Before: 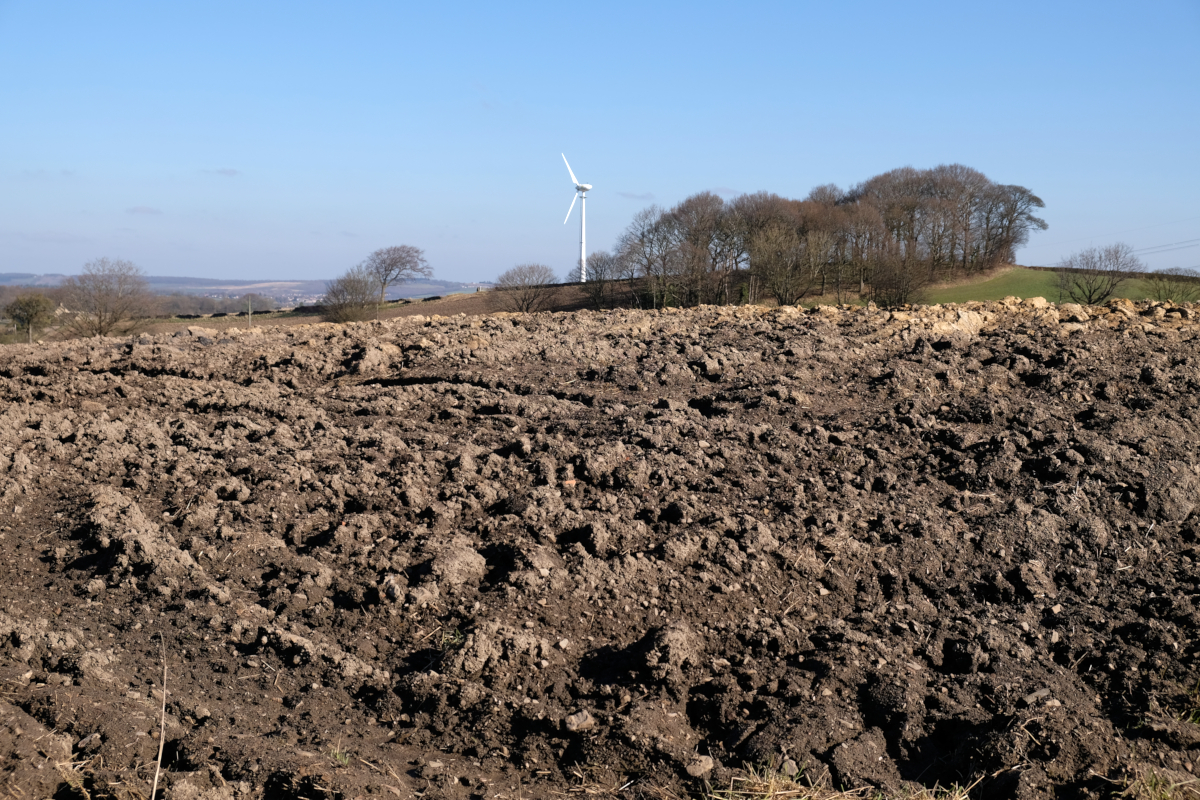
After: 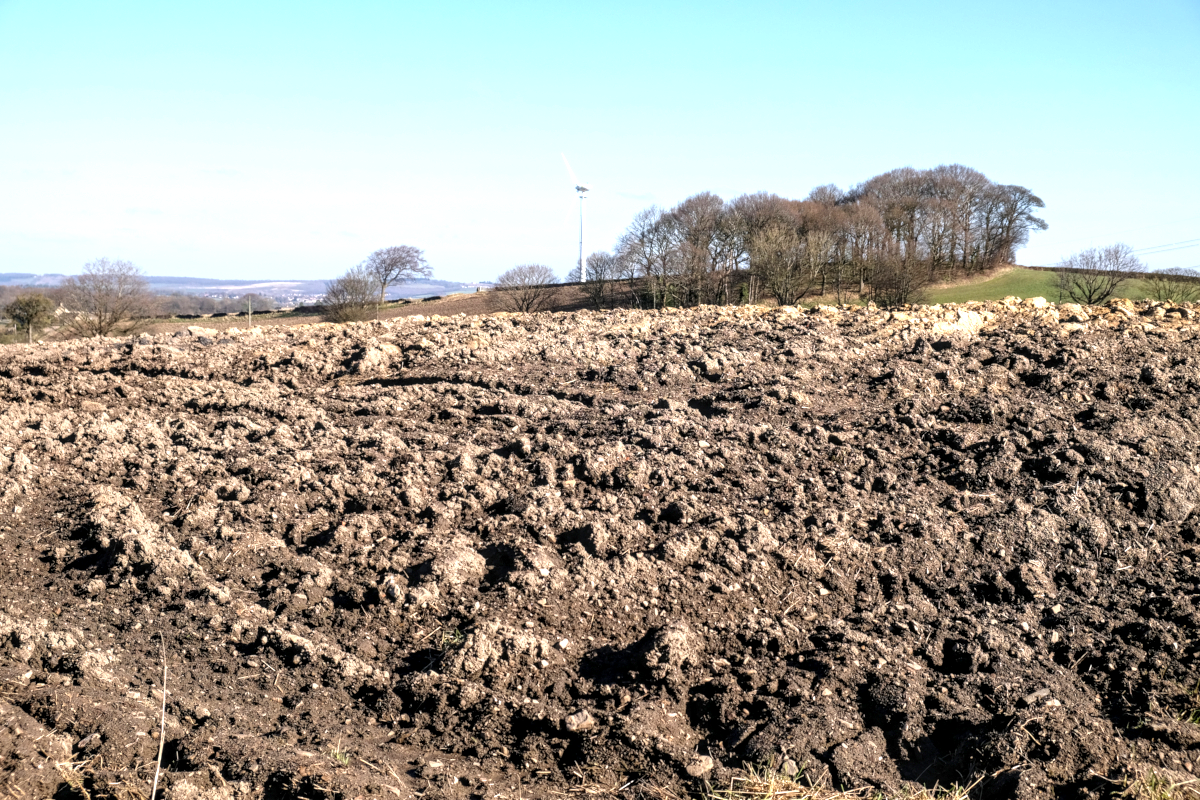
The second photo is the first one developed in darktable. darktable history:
exposure: black level correction 0, exposure 0.95 EV, compensate exposure bias true, compensate highlight preservation false
local contrast: highlights 61%, detail 143%, midtone range 0.428
